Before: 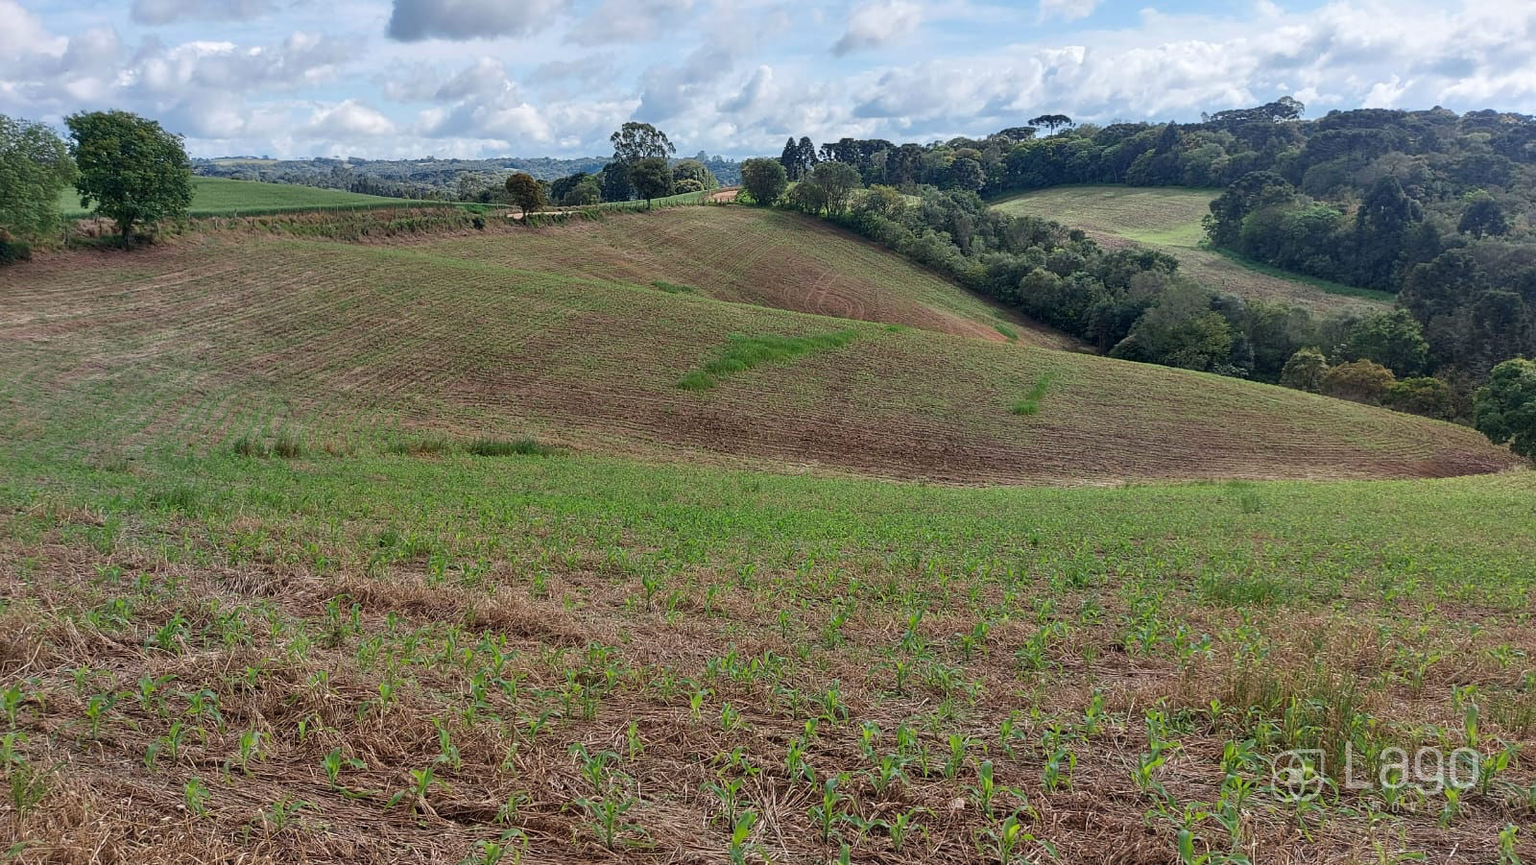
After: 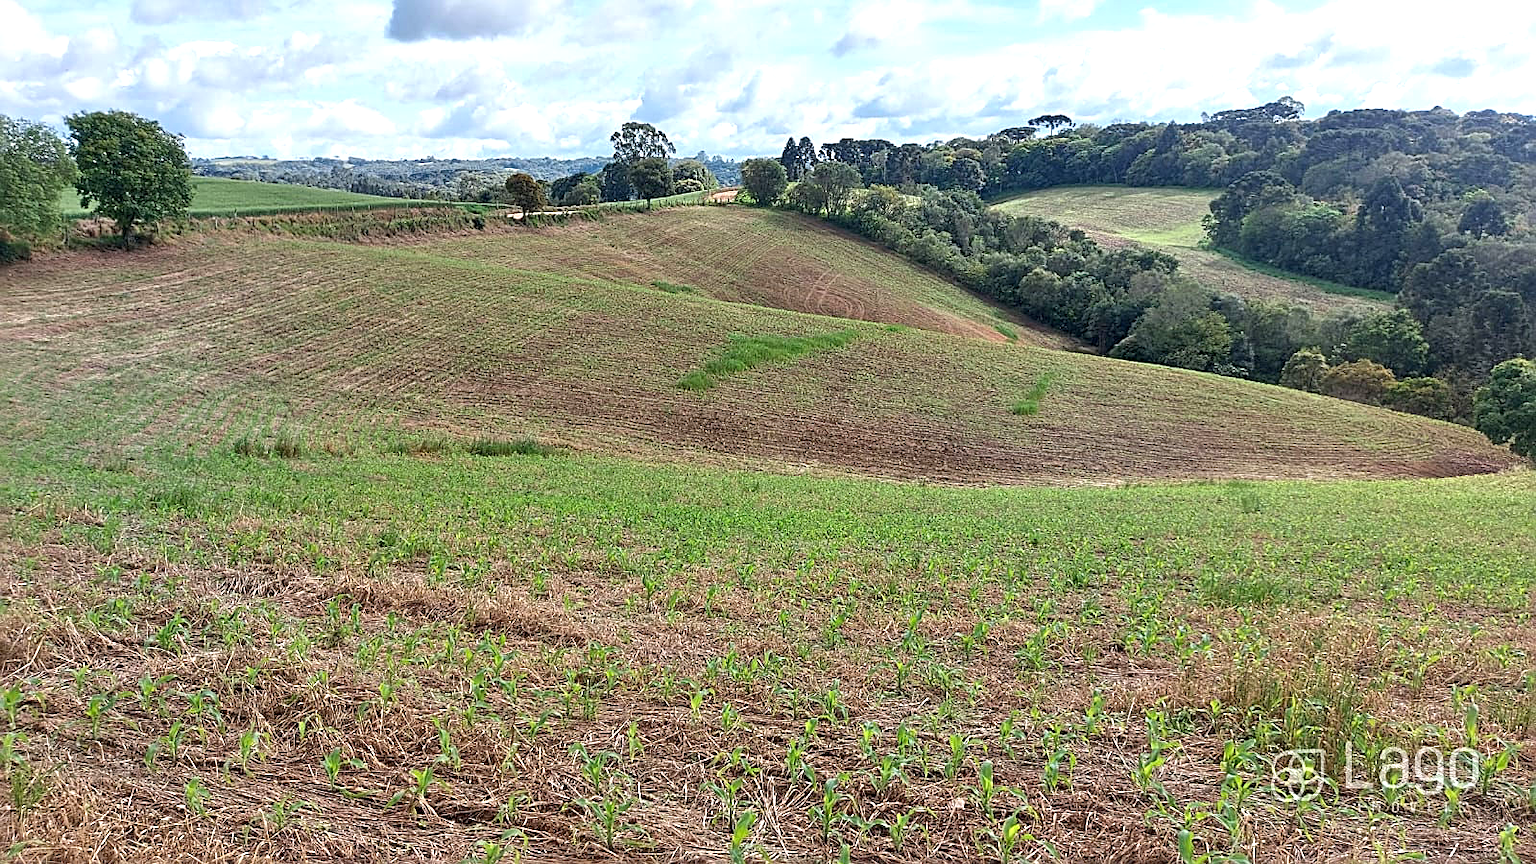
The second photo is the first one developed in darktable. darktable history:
sharpen: radius 2.767
exposure: black level correction 0, exposure 0.7 EV, compensate exposure bias true, compensate highlight preservation false
